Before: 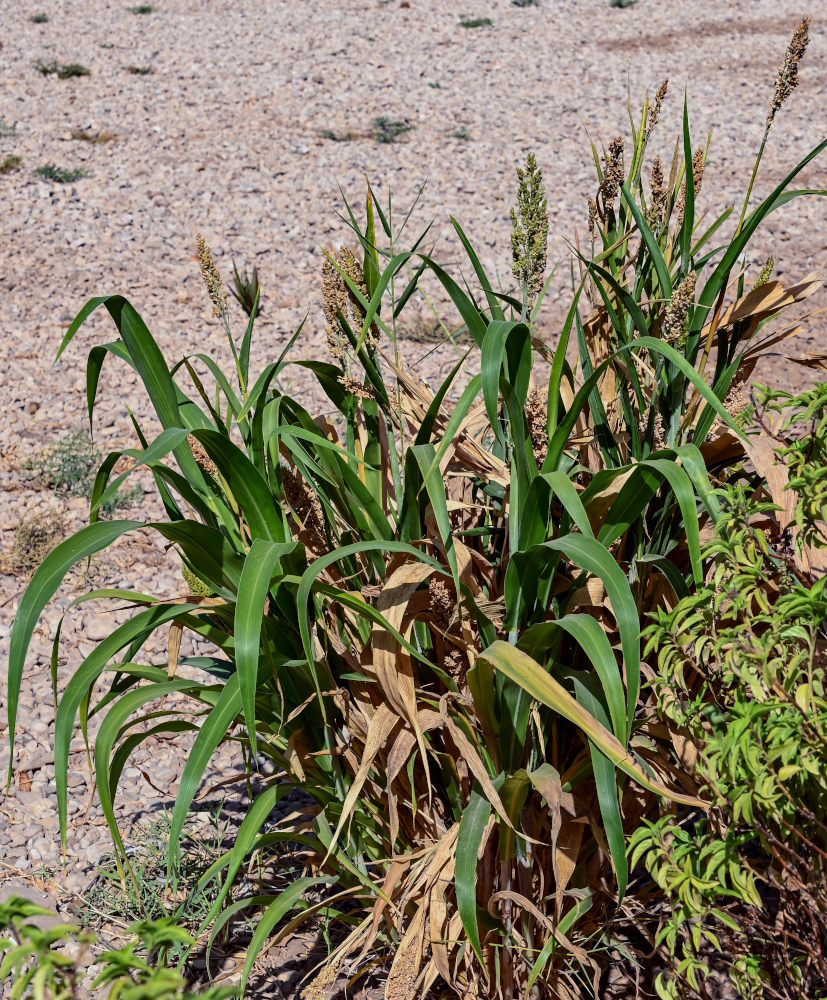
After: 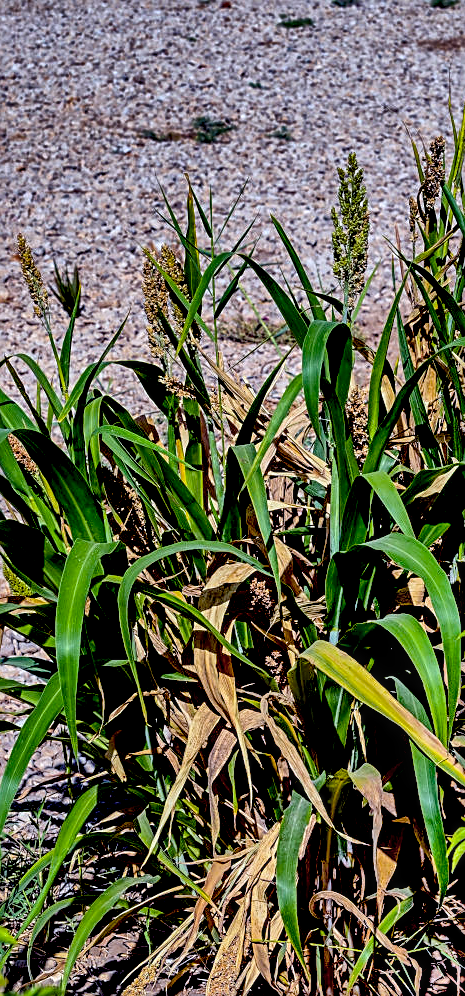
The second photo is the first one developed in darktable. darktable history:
exposure: black level correction 0.031, exposure 0.304 EV, compensate highlight preservation false
color balance rgb: perceptual saturation grading › global saturation 25%, global vibrance 20%
sharpen: on, module defaults
local contrast: highlights 59%, detail 145%
color contrast: green-magenta contrast 0.96
shadows and highlights: shadows 80.73, white point adjustment -9.07, highlights -61.46, soften with gaussian
crop: left 21.674%, right 22.086%
white balance: red 0.954, blue 1.079
